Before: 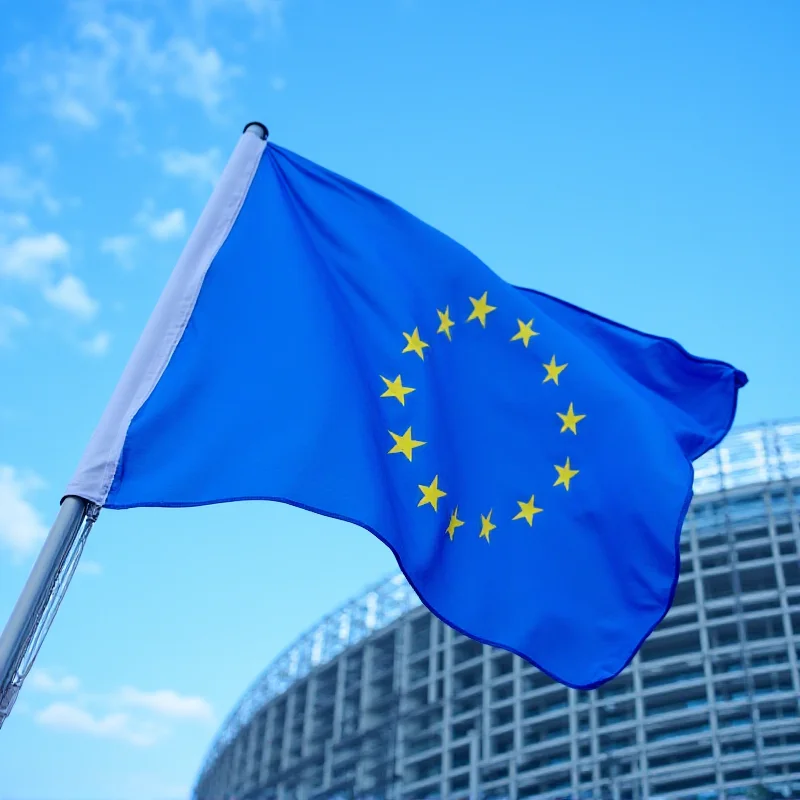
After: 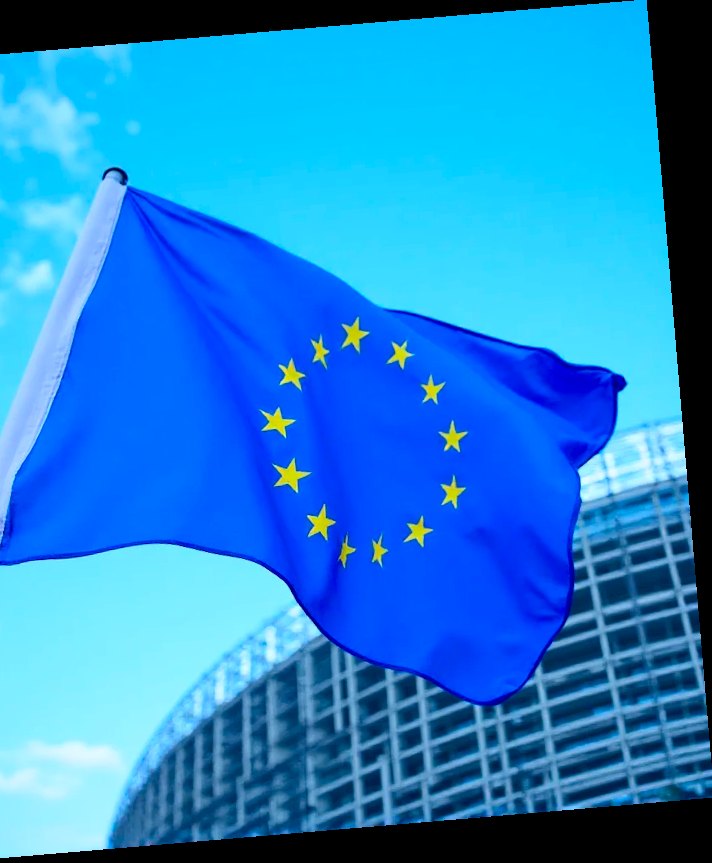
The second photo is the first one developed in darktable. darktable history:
contrast brightness saturation: contrast 0.16, saturation 0.32
crop: left 17.582%, bottom 0.031%
rotate and perspective: rotation -4.86°, automatic cropping off
